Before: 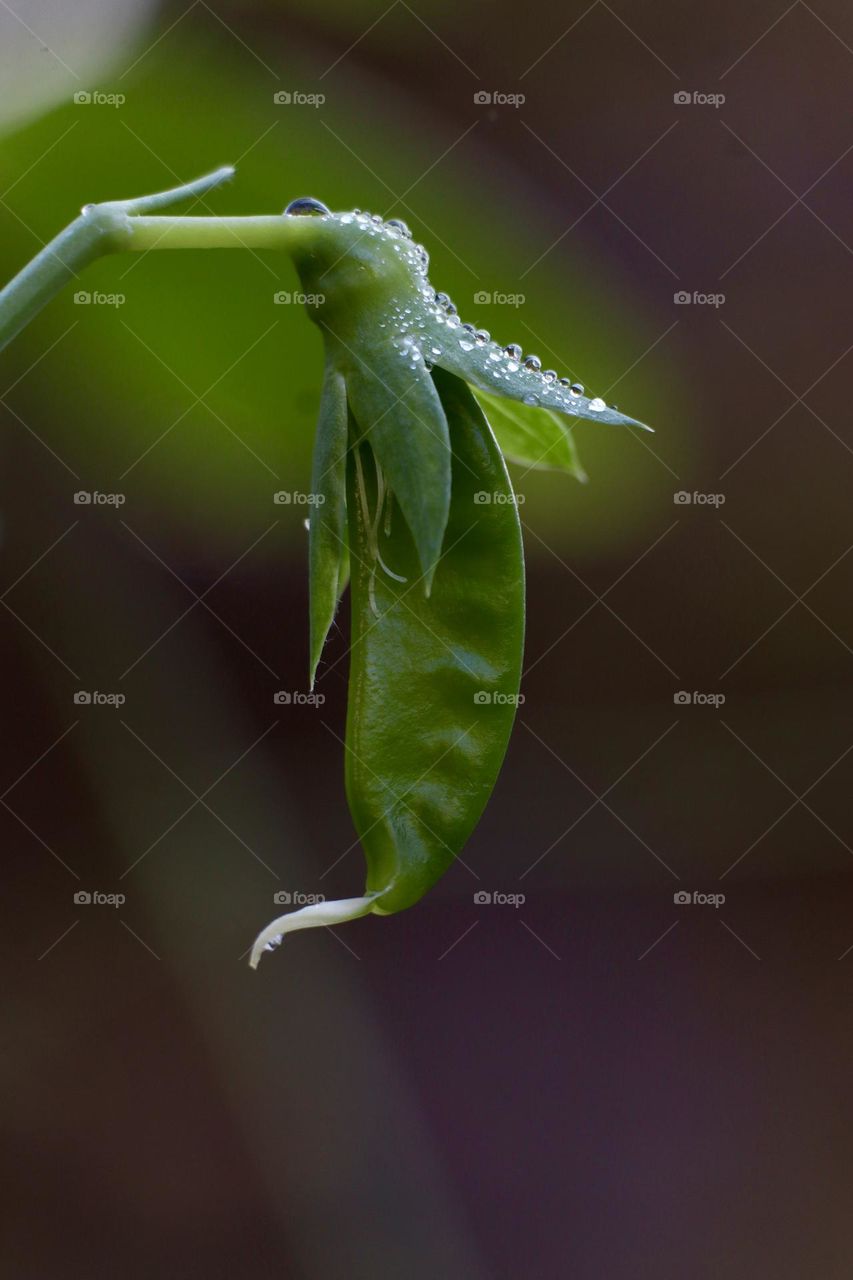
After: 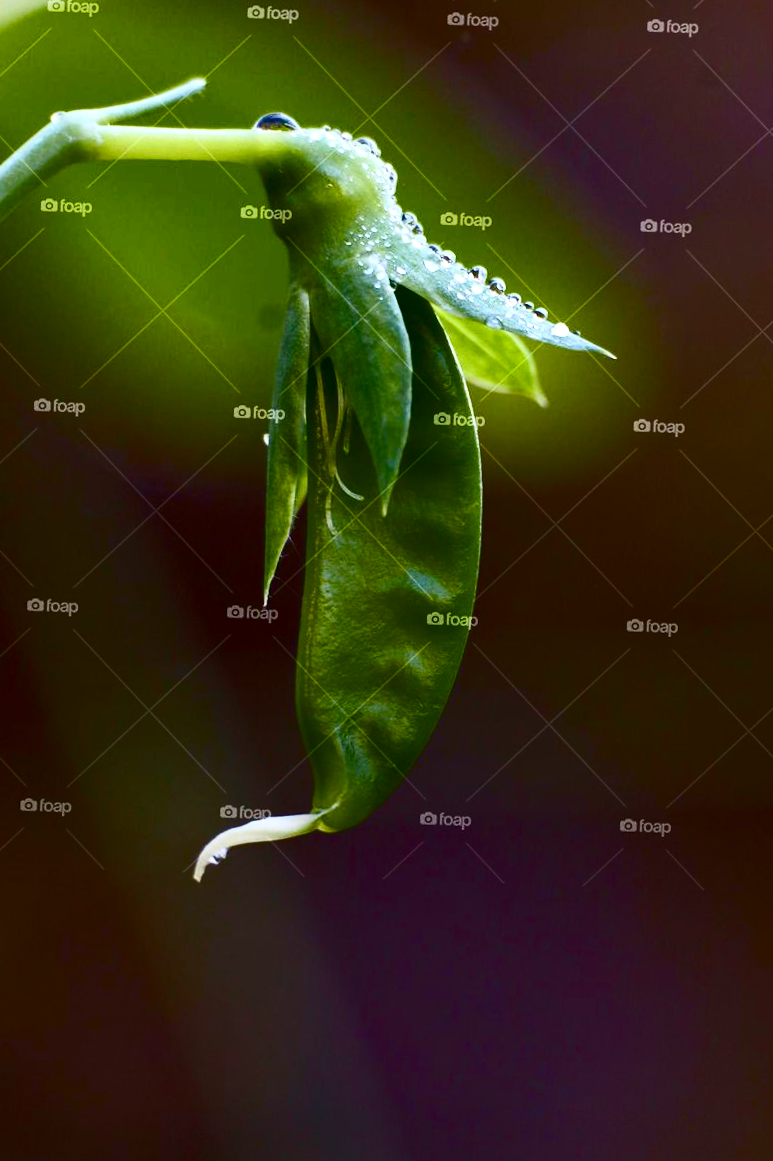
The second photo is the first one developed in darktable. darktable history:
crop and rotate: angle -1.96°, left 3.097%, top 4.154%, right 1.586%, bottom 0.529%
contrast brightness saturation: contrast 0.39, brightness 0.1
color balance rgb: linear chroma grading › shadows -2.2%, linear chroma grading › highlights -15%, linear chroma grading › global chroma -10%, linear chroma grading › mid-tones -10%, perceptual saturation grading › global saturation 45%, perceptual saturation grading › highlights -50%, perceptual saturation grading › shadows 30%, perceptual brilliance grading › global brilliance 18%, global vibrance 45%
tone equalizer: on, module defaults
graduated density: rotation -180°, offset 27.42
